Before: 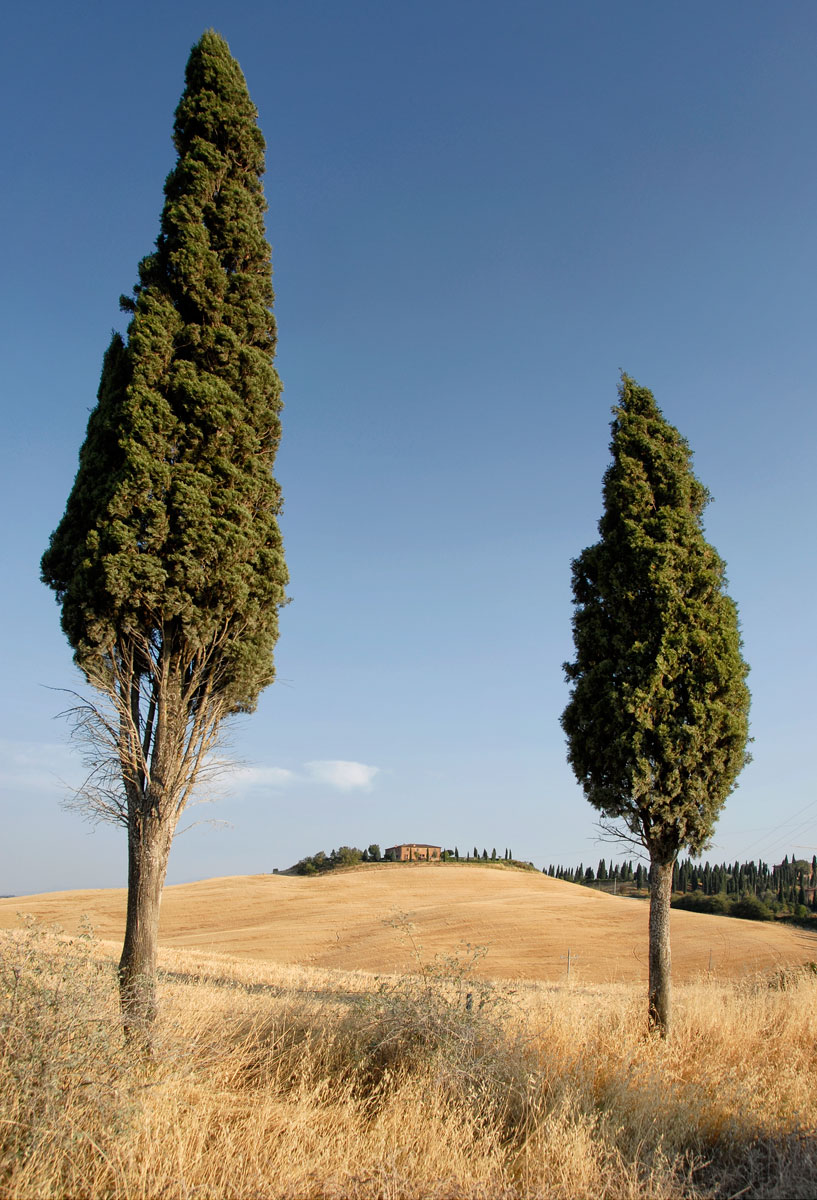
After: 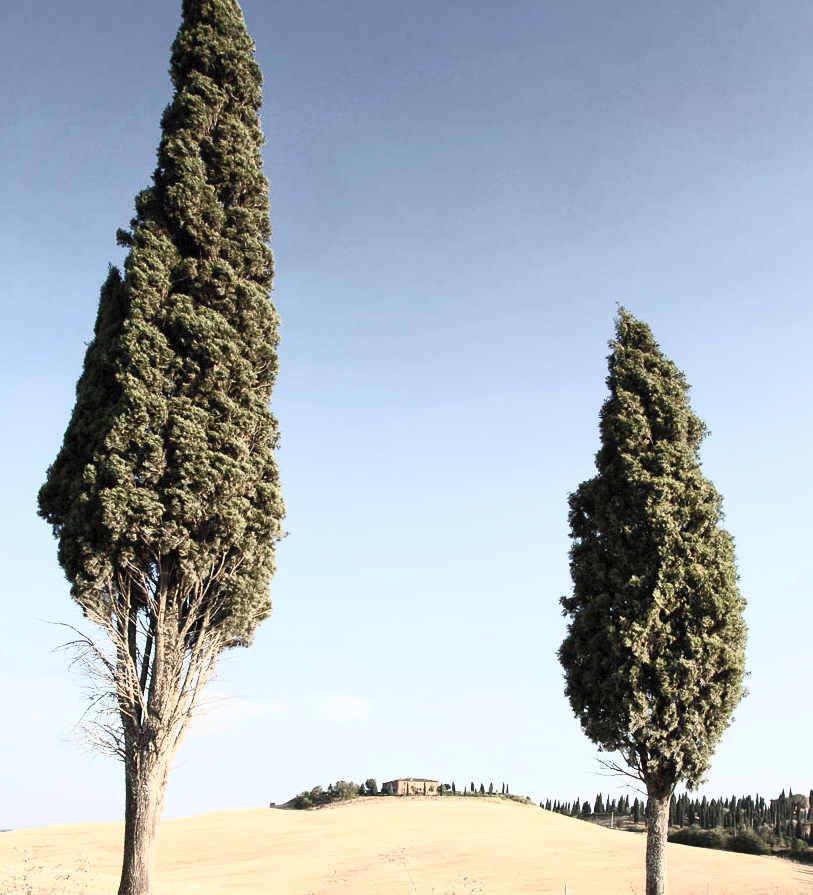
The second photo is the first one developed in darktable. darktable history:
crop: left 0.372%, top 5.535%, bottom 19.834%
haze removal: strength 0.025, distance 0.247, compatibility mode true, adaptive false
contrast brightness saturation: contrast 0.554, brightness 0.568, saturation -0.336
